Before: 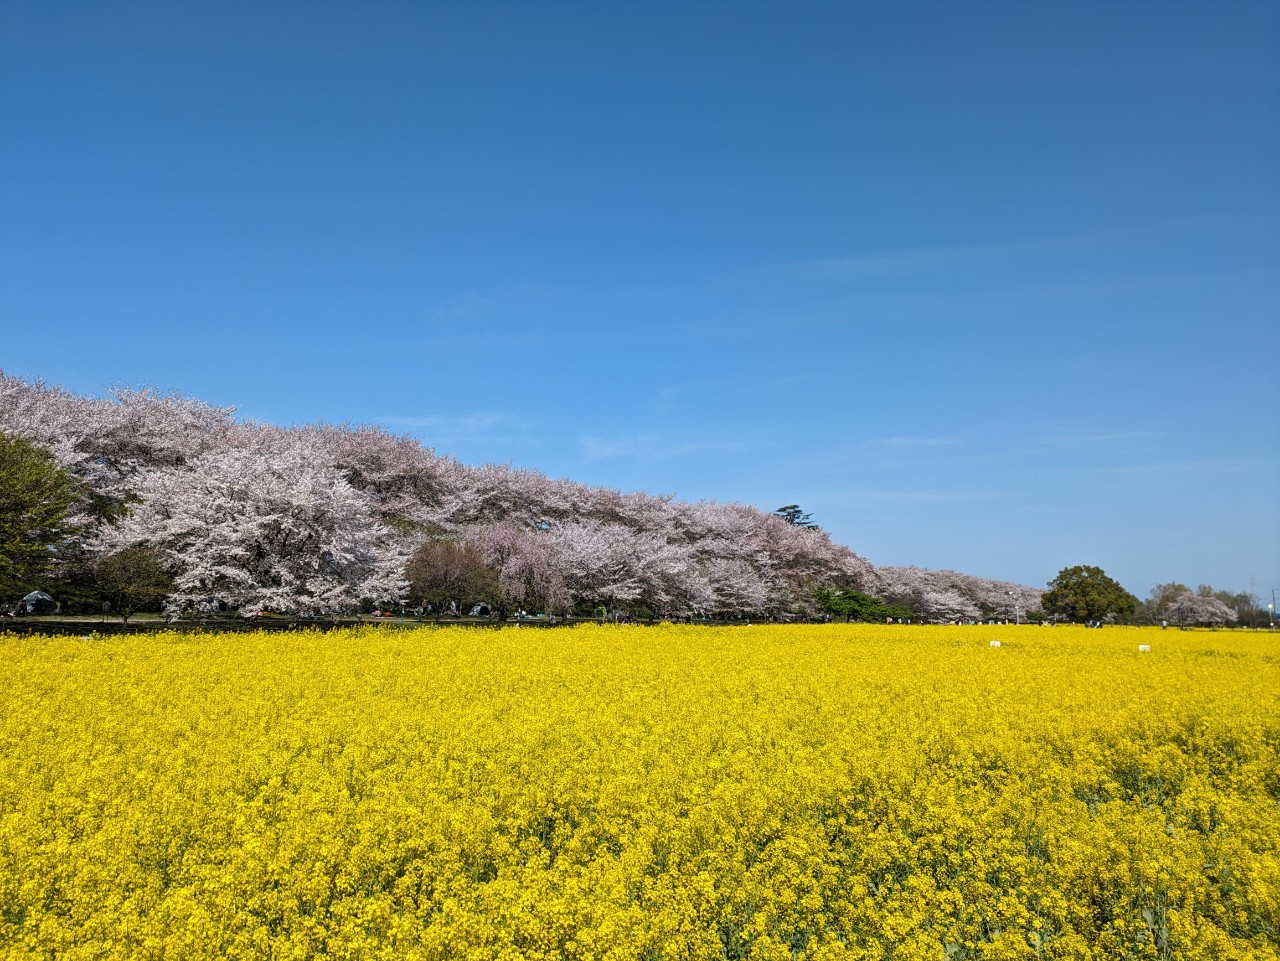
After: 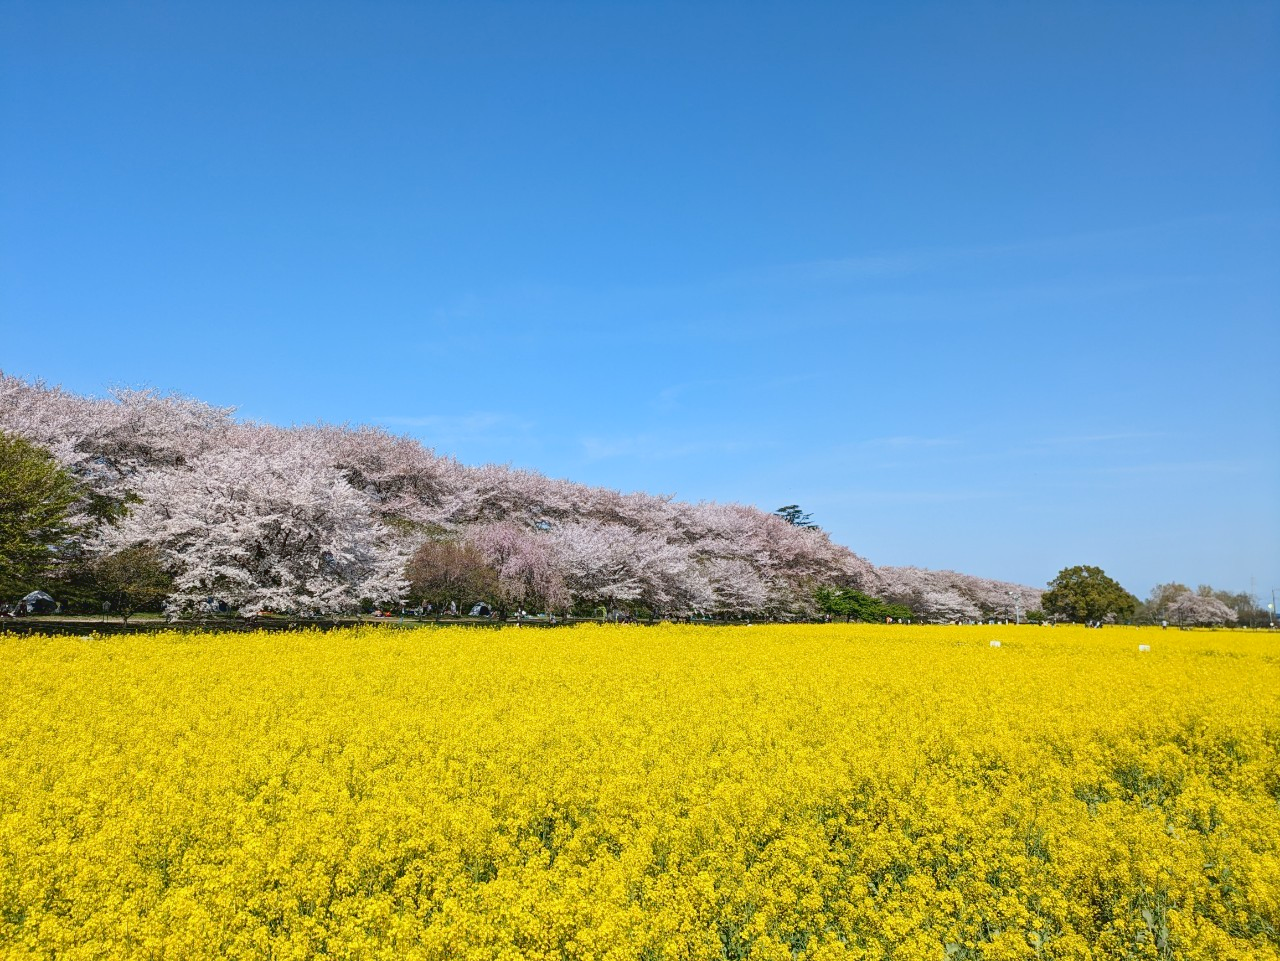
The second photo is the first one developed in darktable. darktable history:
tone curve: curves: ch0 [(0, 0.047) (0.199, 0.263) (0.47, 0.555) (0.805, 0.839) (1, 0.962)], color space Lab, linked channels, preserve colors none
